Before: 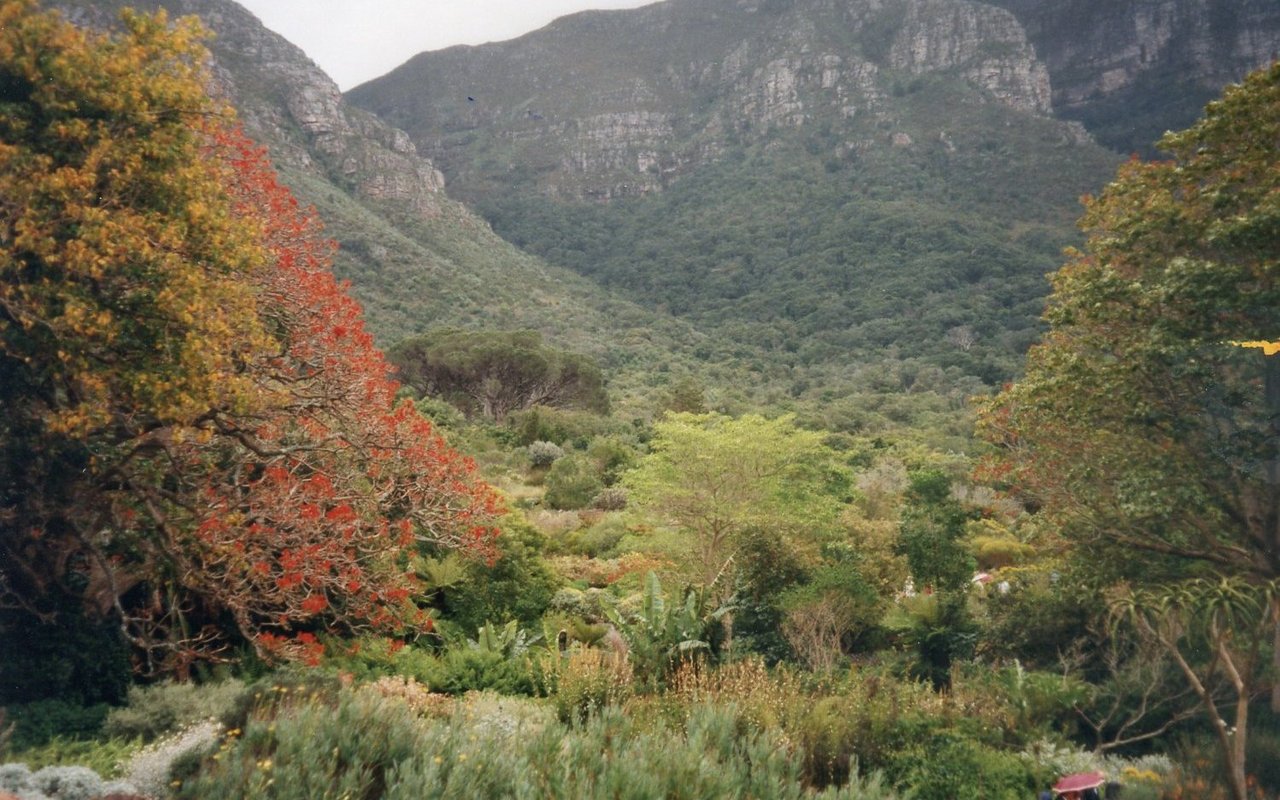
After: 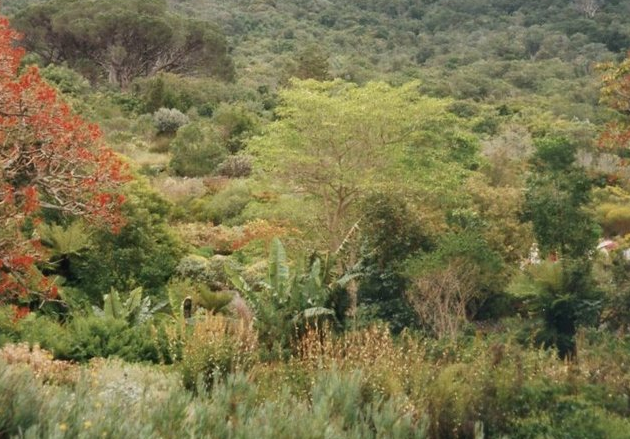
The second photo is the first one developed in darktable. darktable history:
crop: left 29.301%, top 41.656%, right 21.149%, bottom 3.467%
